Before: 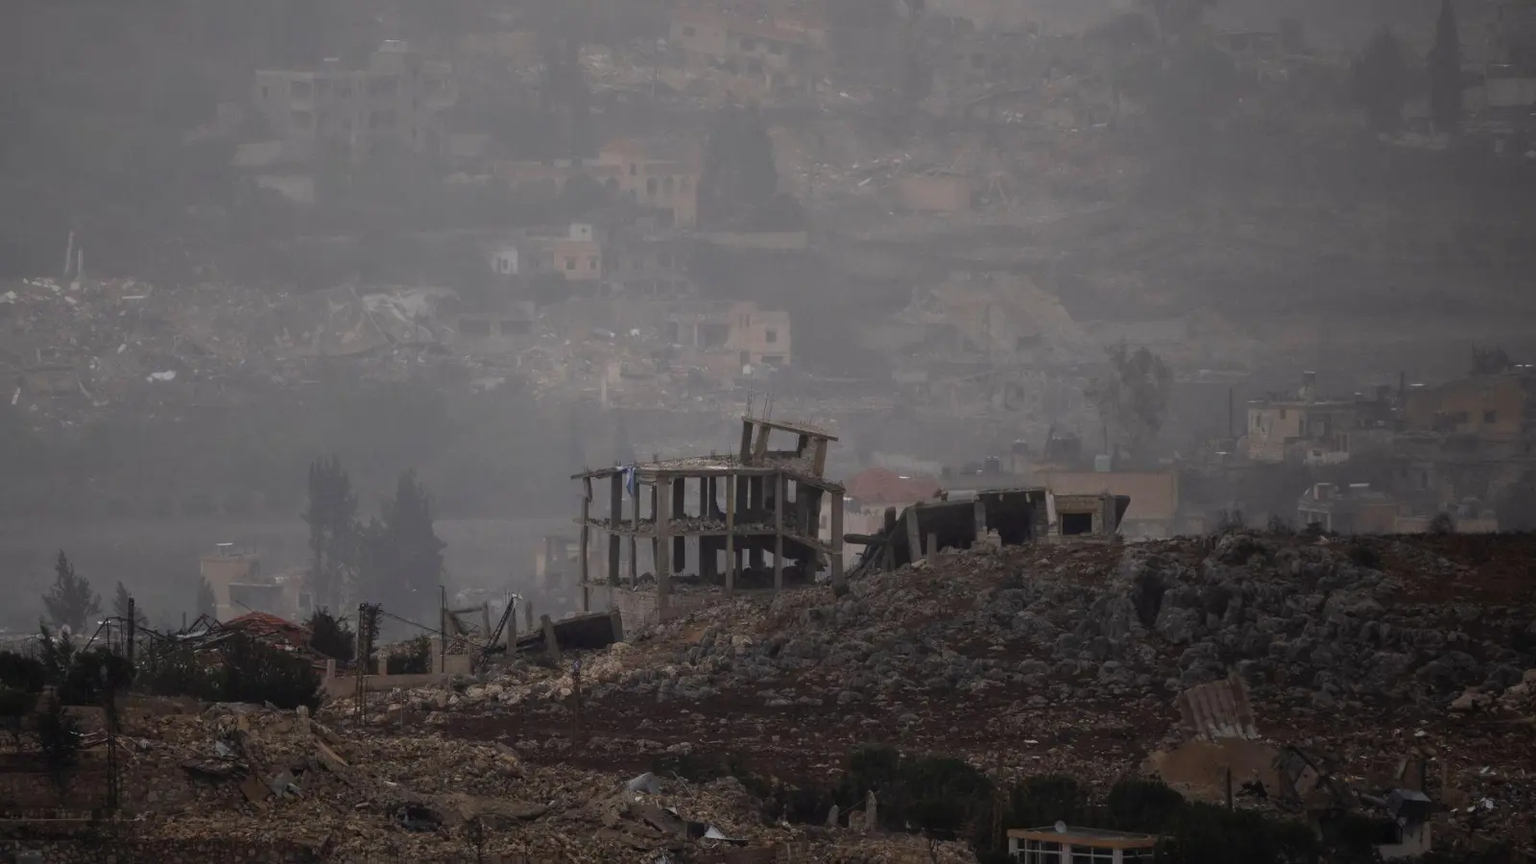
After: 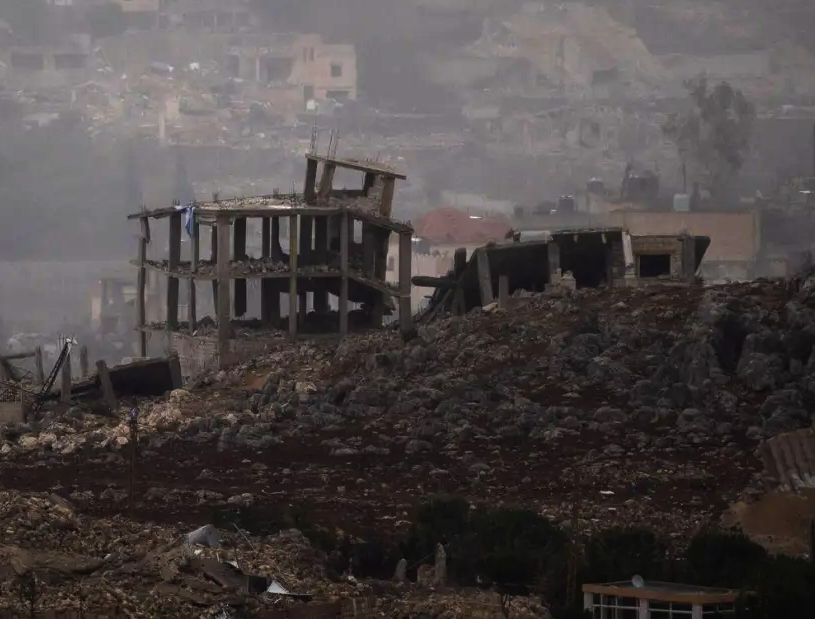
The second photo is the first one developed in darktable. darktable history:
crop and rotate: left 29.237%, top 31.152%, right 19.807%
velvia: on, module defaults
tone equalizer: -8 EV -0.75 EV, -7 EV -0.7 EV, -6 EV -0.6 EV, -5 EV -0.4 EV, -3 EV 0.4 EV, -2 EV 0.6 EV, -1 EV 0.7 EV, +0 EV 0.75 EV, edges refinement/feathering 500, mask exposure compensation -1.57 EV, preserve details no
